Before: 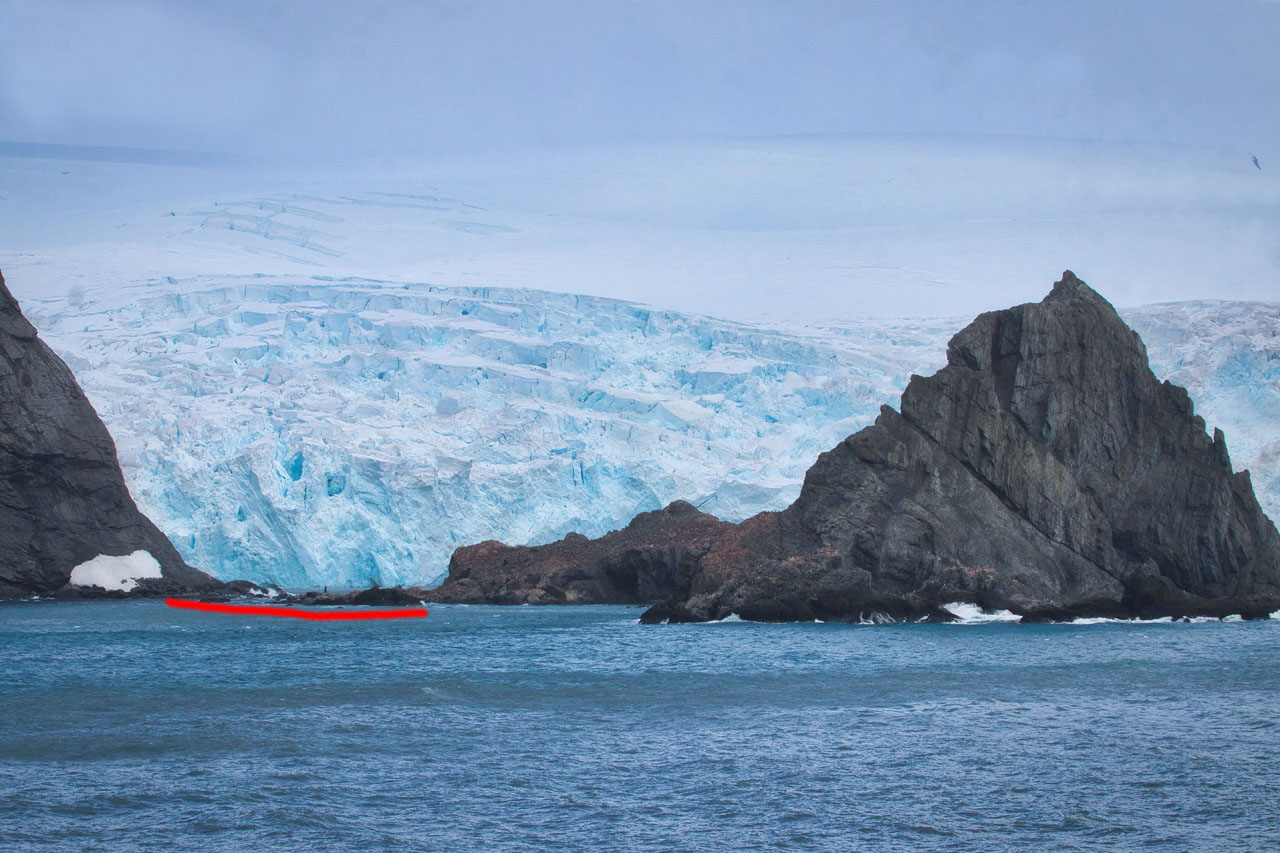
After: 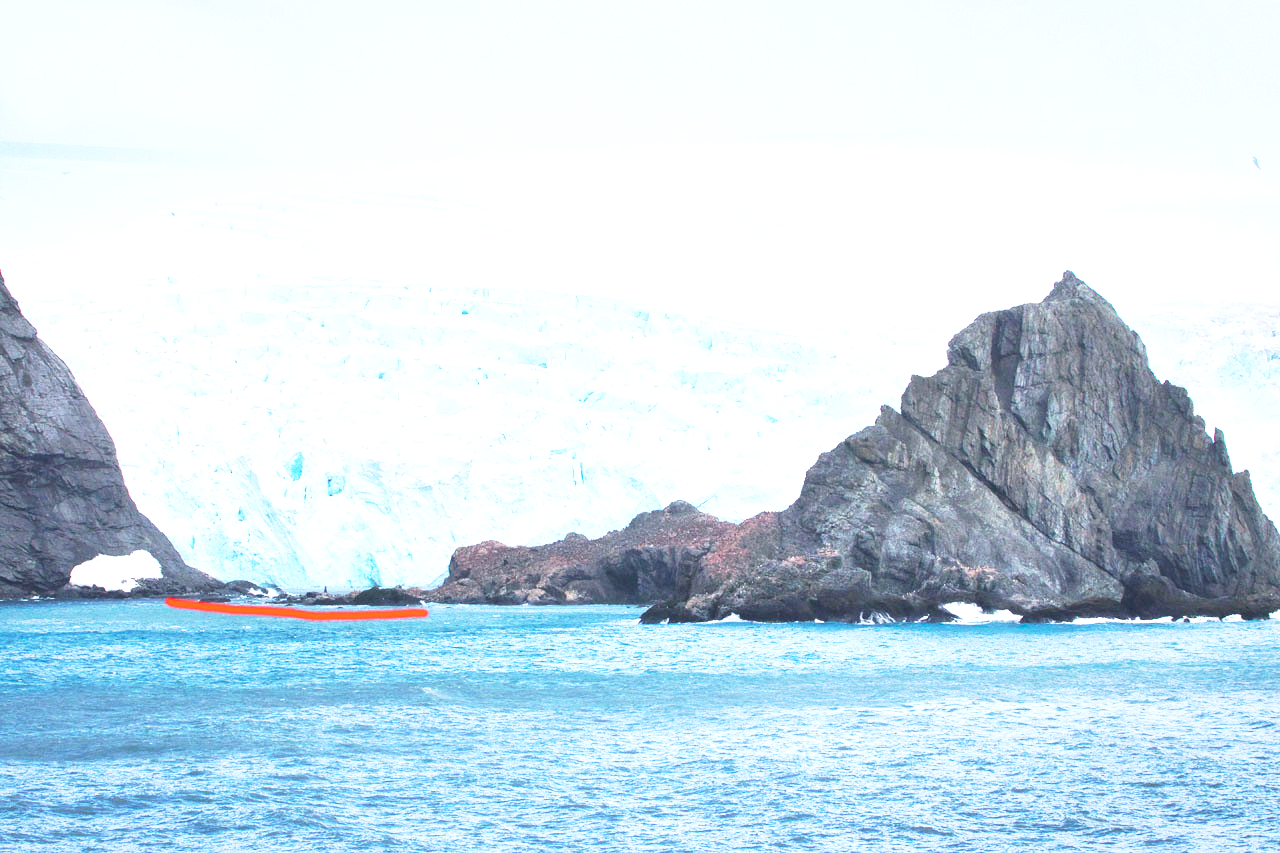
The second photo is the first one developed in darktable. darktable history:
base curve: curves: ch0 [(0, 0) (0.005, 0.002) (0.193, 0.295) (0.399, 0.664) (0.75, 0.928) (1, 1)], preserve colors none
exposure: black level correction -0.002, exposure 1.336 EV, compensate highlight preservation false
